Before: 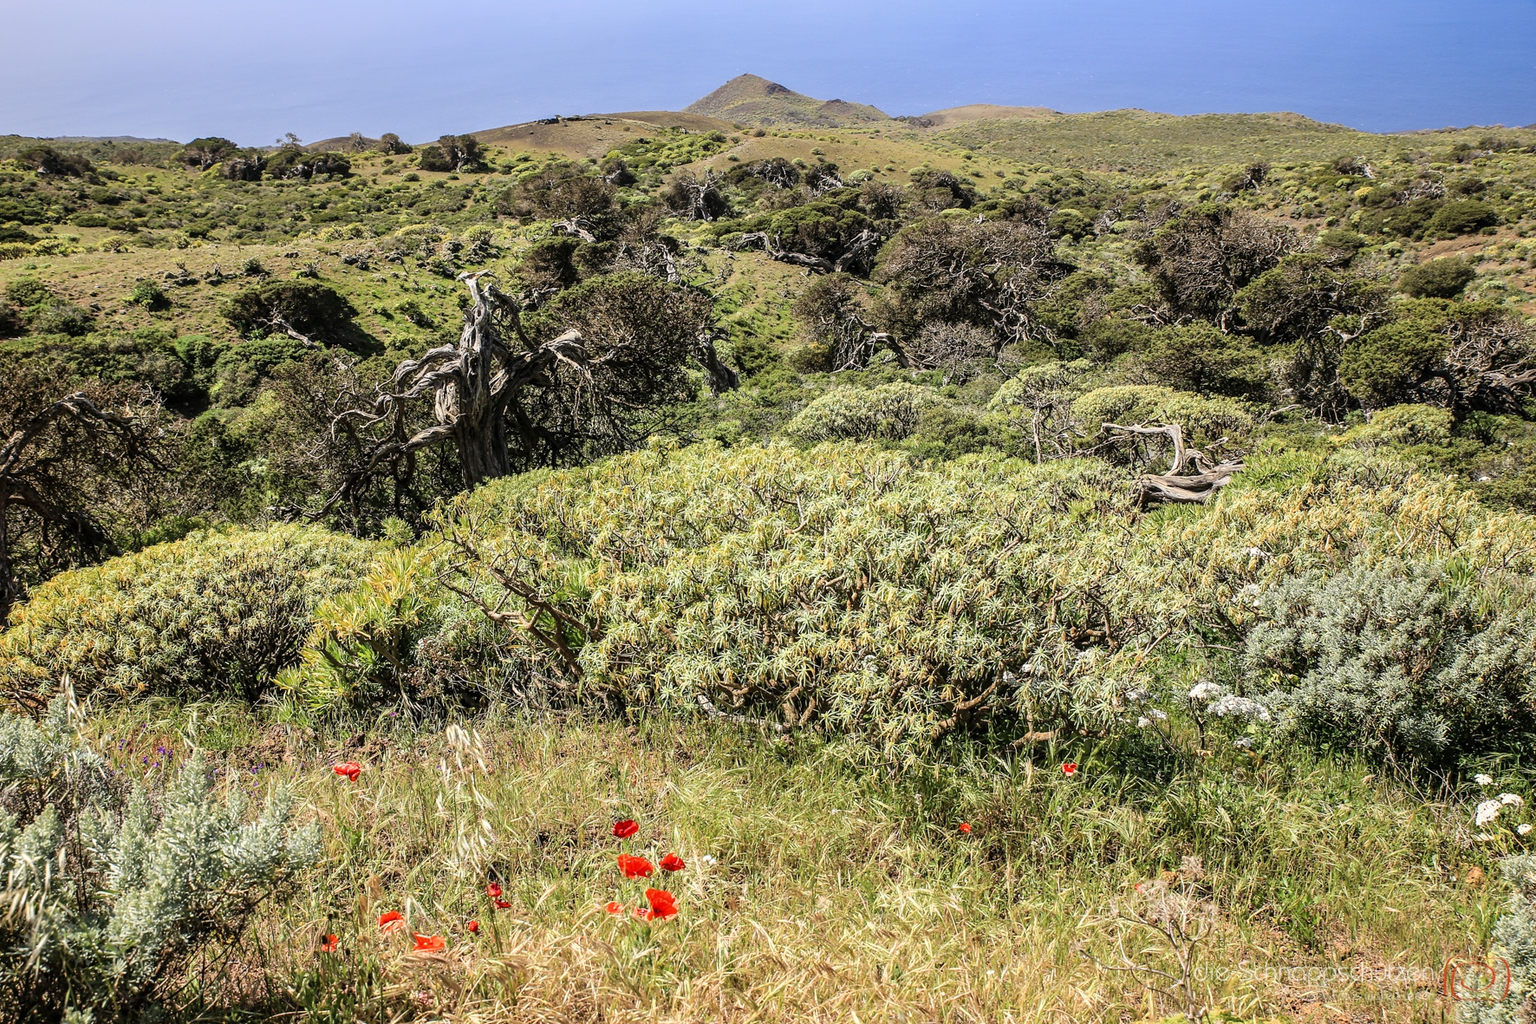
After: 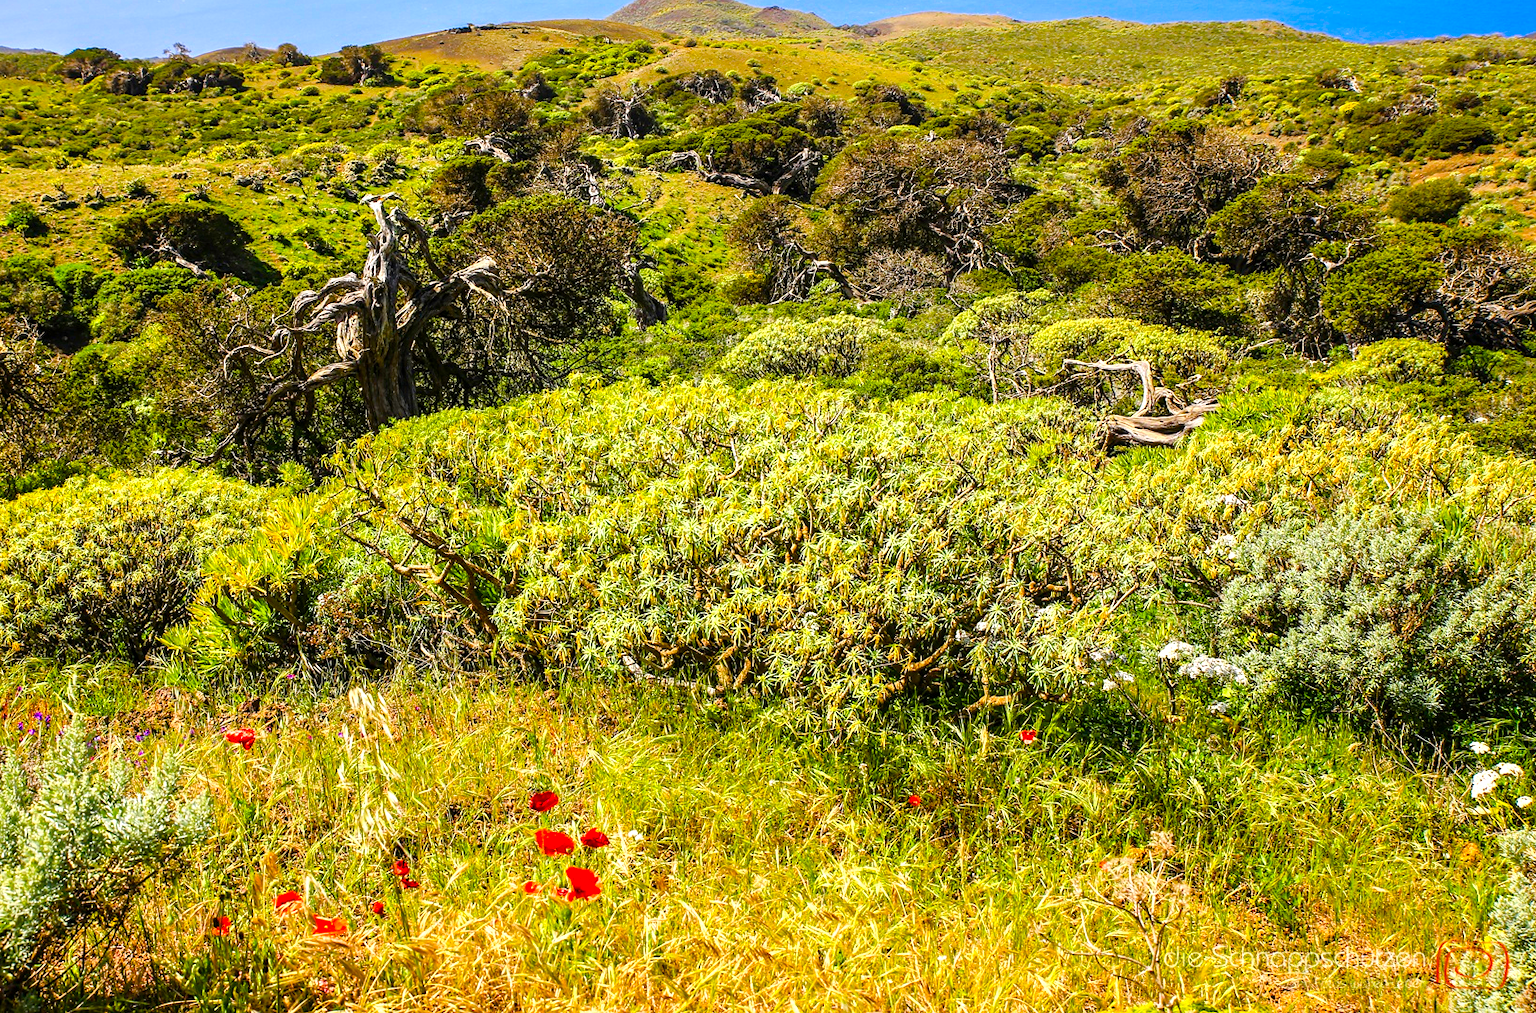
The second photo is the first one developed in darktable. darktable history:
crop and rotate: left 8.262%, top 9.226%
color balance rgb: linear chroma grading › shadows 10%, linear chroma grading › highlights 10%, linear chroma grading › global chroma 15%, linear chroma grading › mid-tones 15%, perceptual saturation grading › global saturation 40%, perceptual saturation grading › highlights -25%, perceptual saturation grading › mid-tones 35%, perceptual saturation grading › shadows 35%, perceptual brilliance grading › global brilliance 11.29%, global vibrance 11.29%
color contrast: green-magenta contrast 1.2, blue-yellow contrast 1.2
